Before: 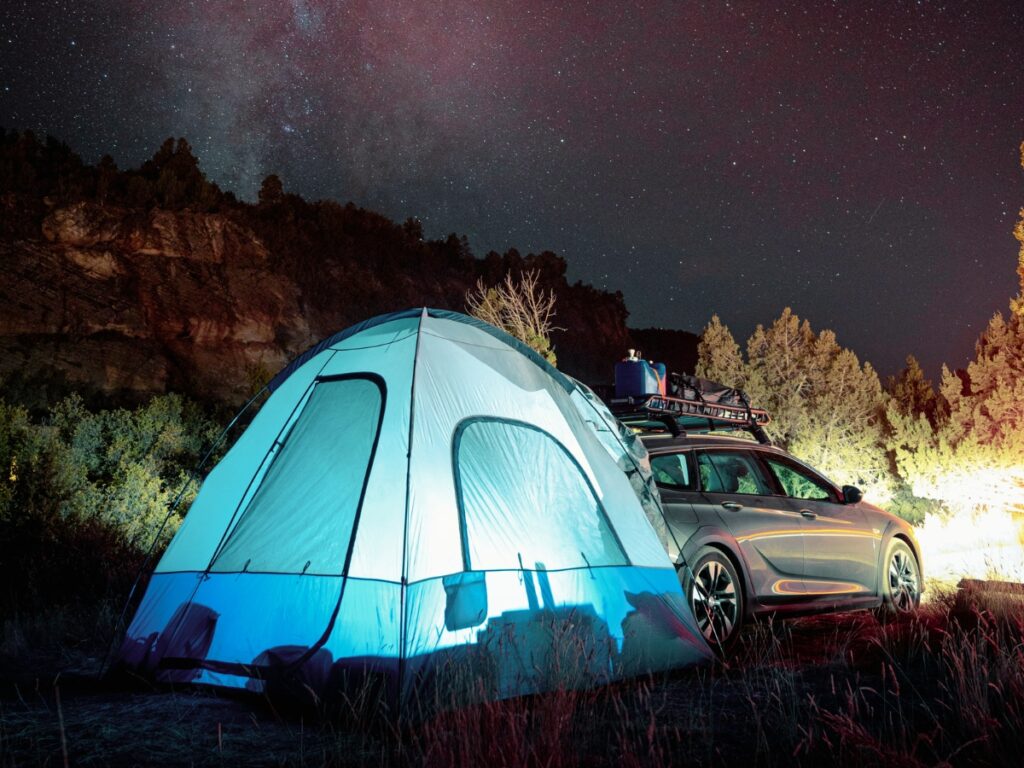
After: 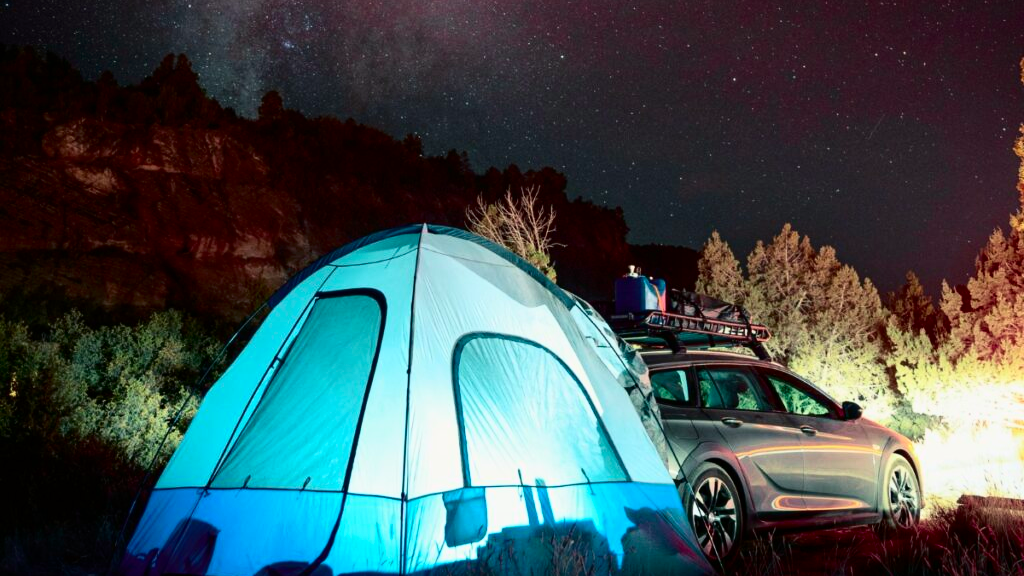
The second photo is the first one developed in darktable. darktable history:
tone curve: curves: ch0 [(0, 0) (0.059, 0.027) (0.178, 0.105) (0.292, 0.233) (0.485, 0.472) (0.837, 0.887) (1, 0.983)]; ch1 [(0, 0) (0.23, 0.166) (0.34, 0.298) (0.371, 0.334) (0.435, 0.413) (0.477, 0.469) (0.499, 0.498) (0.534, 0.551) (0.56, 0.585) (0.754, 0.801) (1, 1)]; ch2 [(0, 0) (0.431, 0.414) (0.498, 0.503) (0.524, 0.531) (0.568, 0.567) (0.6, 0.597) (0.65, 0.651) (0.752, 0.764) (1, 1)], color space Lab, independent channels, preserve colors none
crop: top 11.038%, bottom 13.962%
